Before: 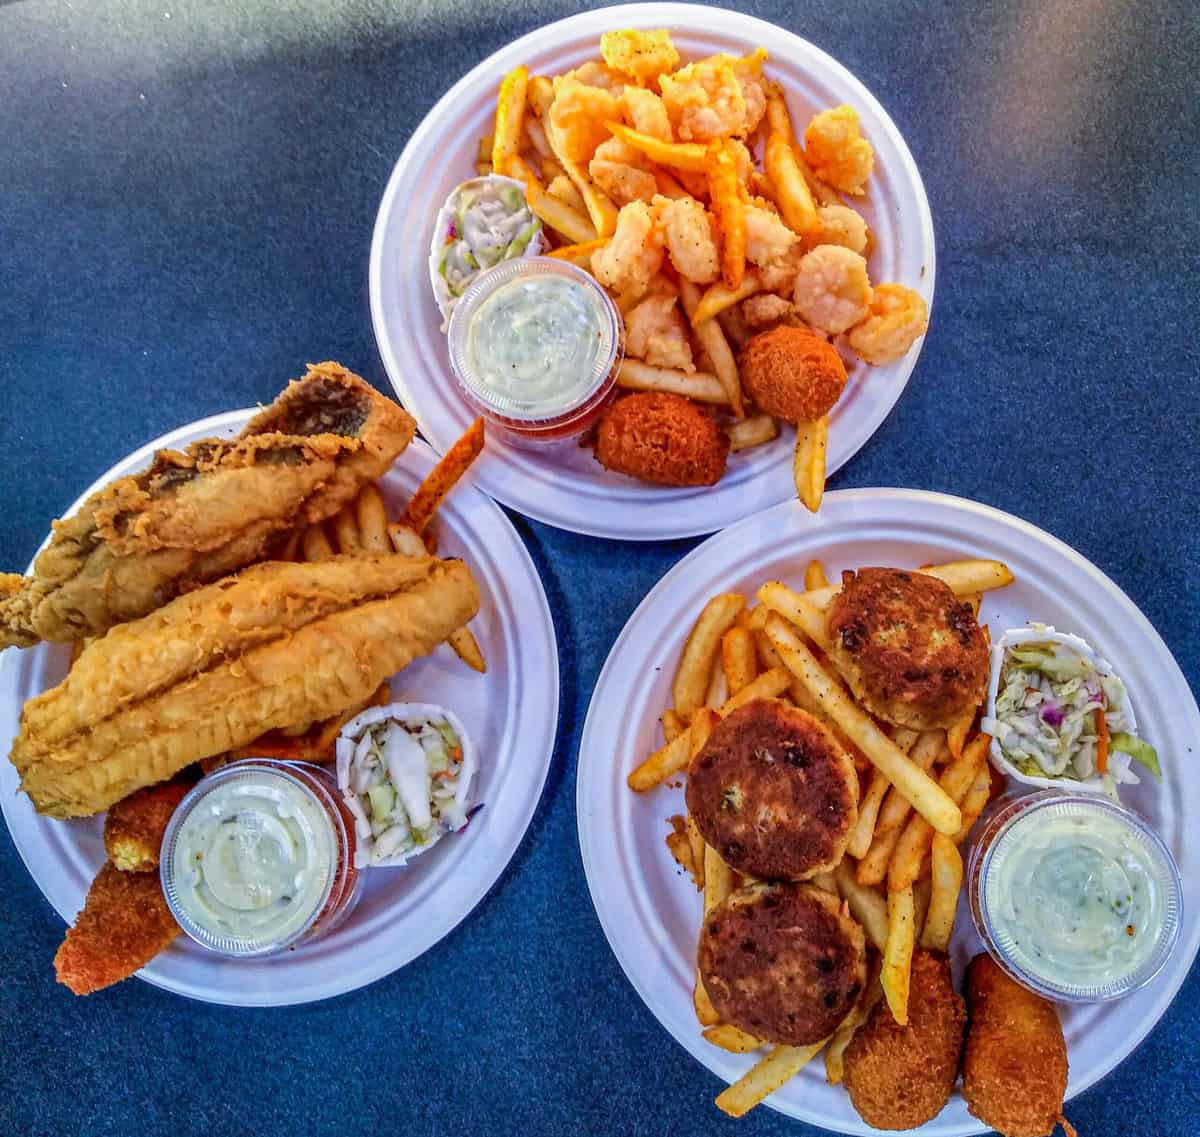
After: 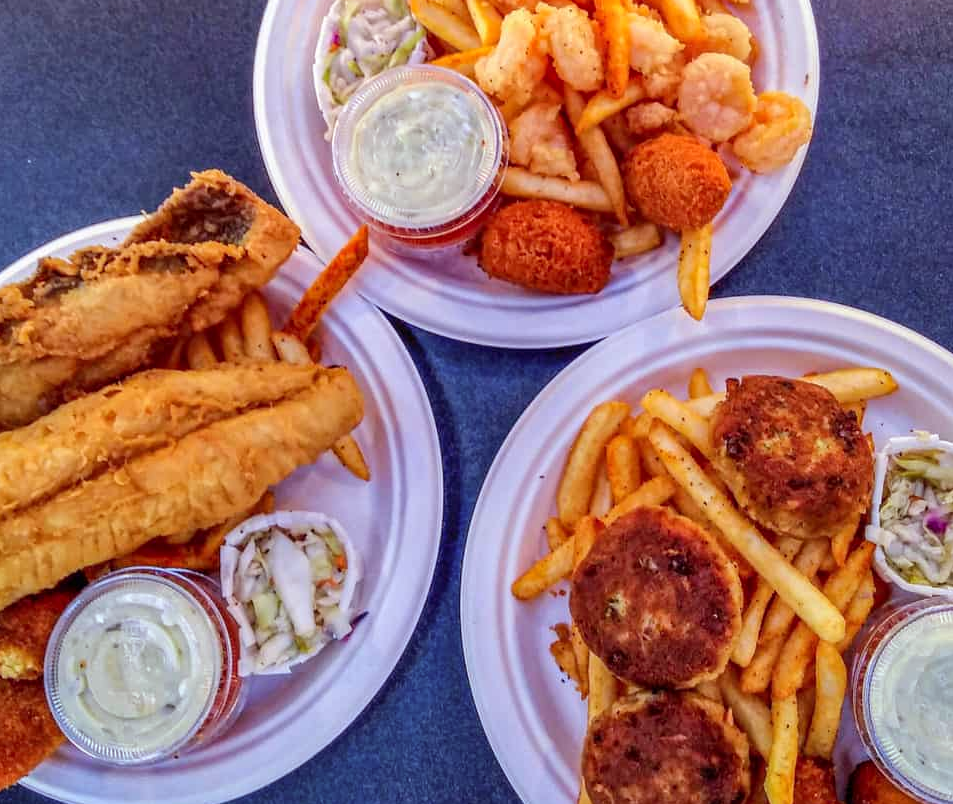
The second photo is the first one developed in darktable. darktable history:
crop: left 9.712%, top 16.928%, right 10.845%, bottom 12.332%
rgb levels: mode RGB, independent channels, levels [[0, 0.474, 1], [0, 0.5, 1], [0, 0.5, 1]]
